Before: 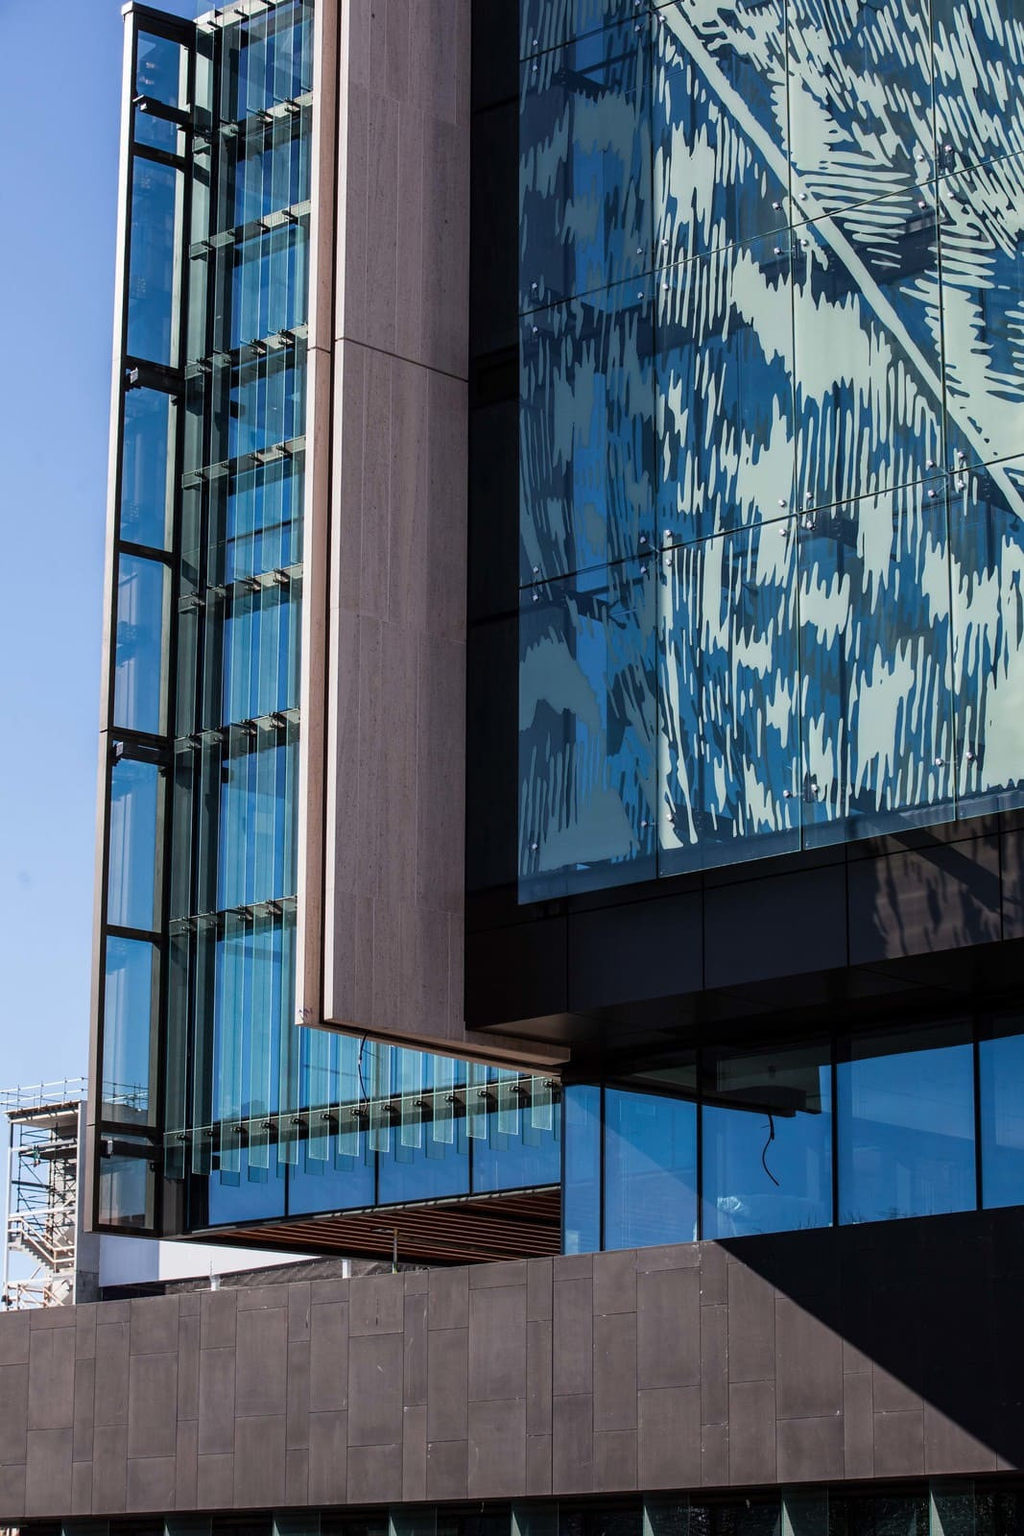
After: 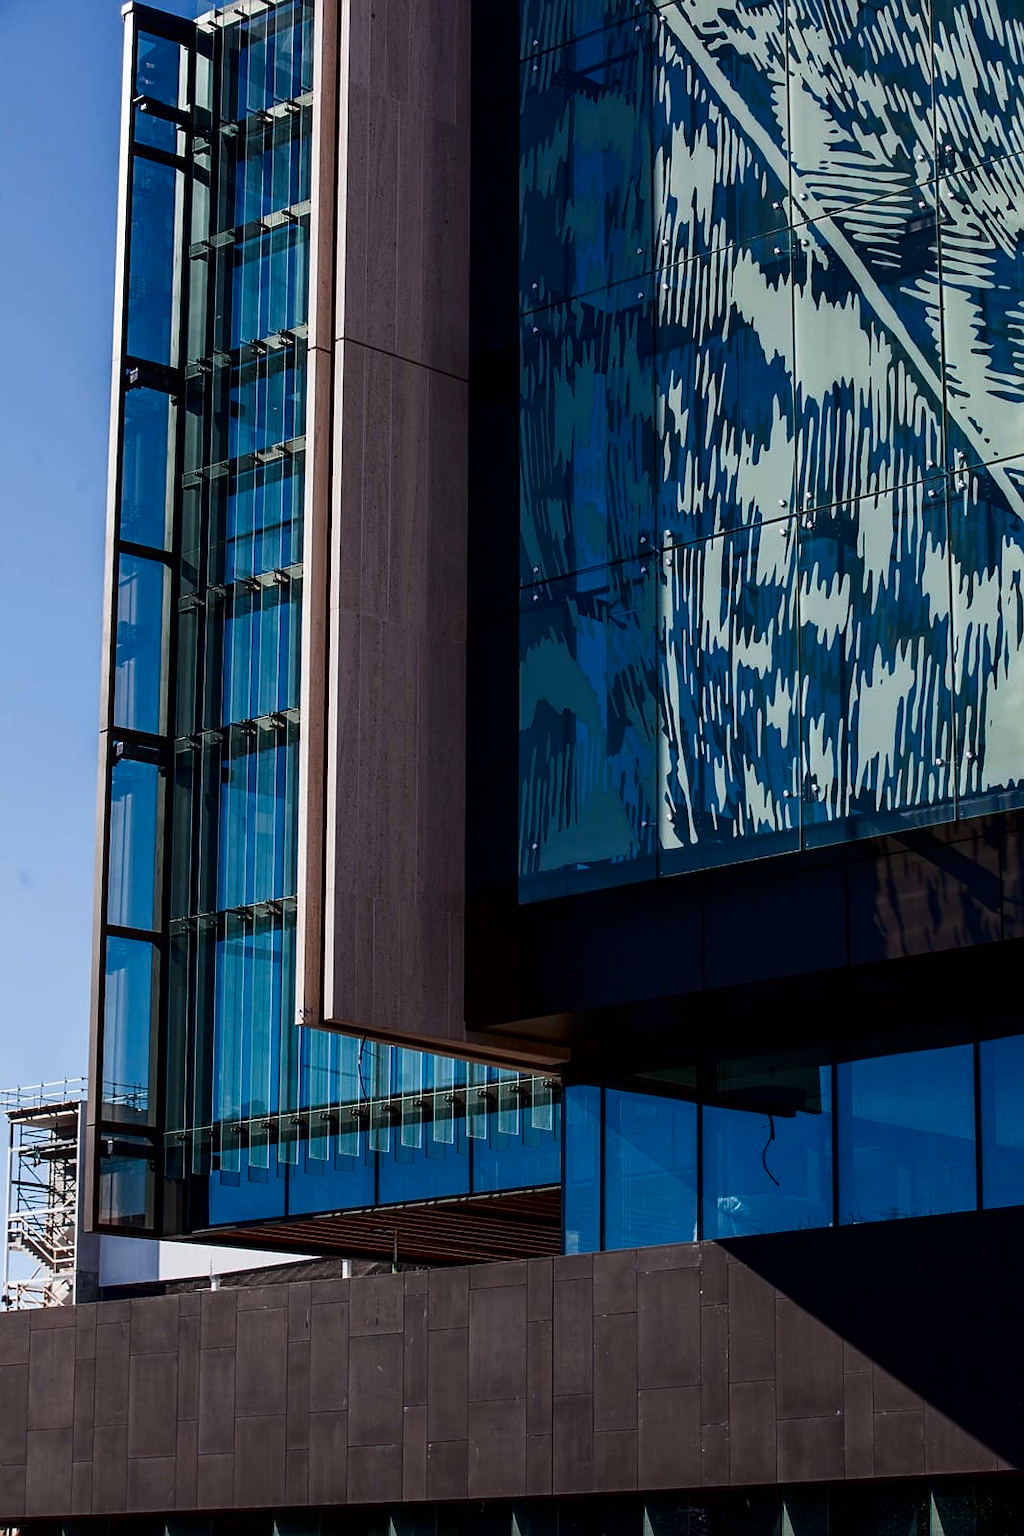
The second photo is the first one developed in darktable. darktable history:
contrast brightness saturation: contrast 0.1, brightness -0.26, saturation 0.14
sharpen: amount 0.2
